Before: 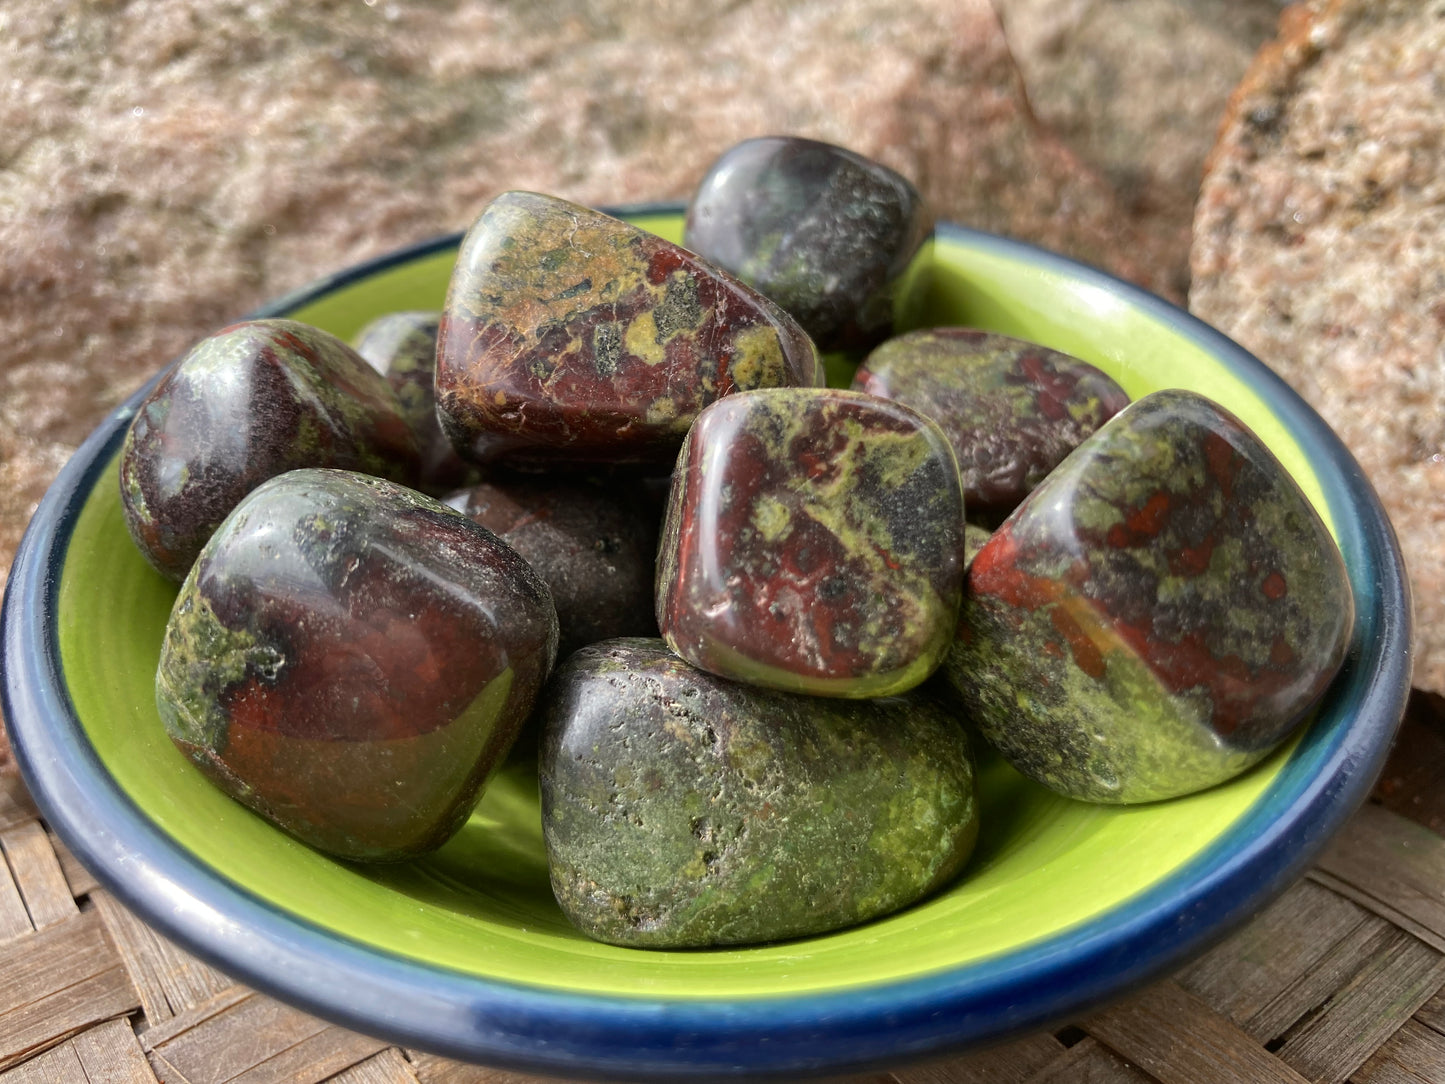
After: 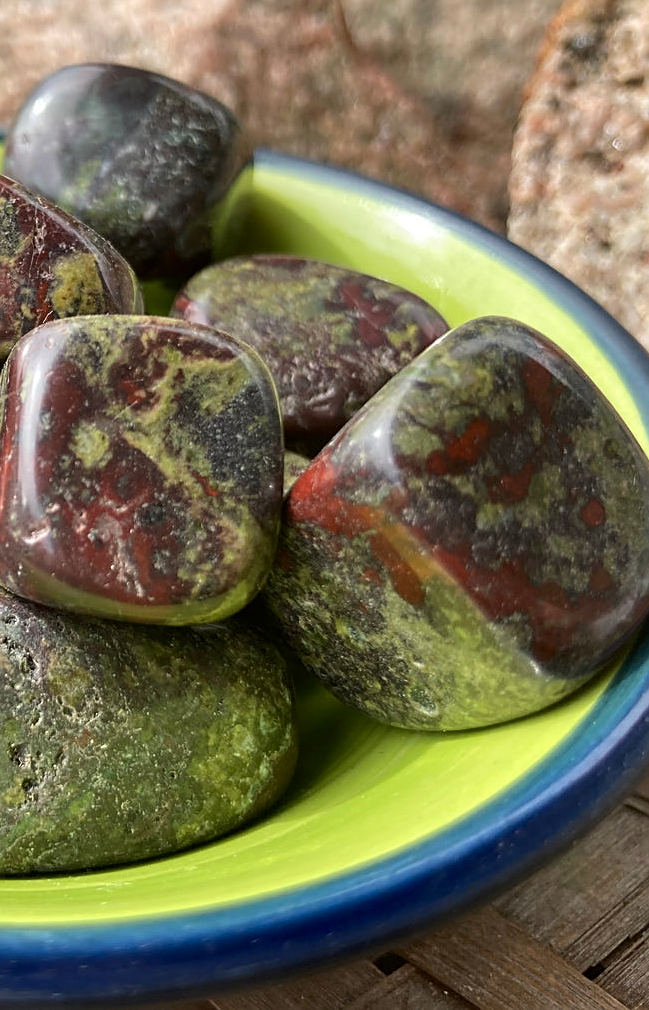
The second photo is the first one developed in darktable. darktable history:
contrast brightness saturation: contrast 0.076, saturation 0.02
sharpen: on, module defaults
crop: left 47.179%, top 6.825%, right 7.898%
